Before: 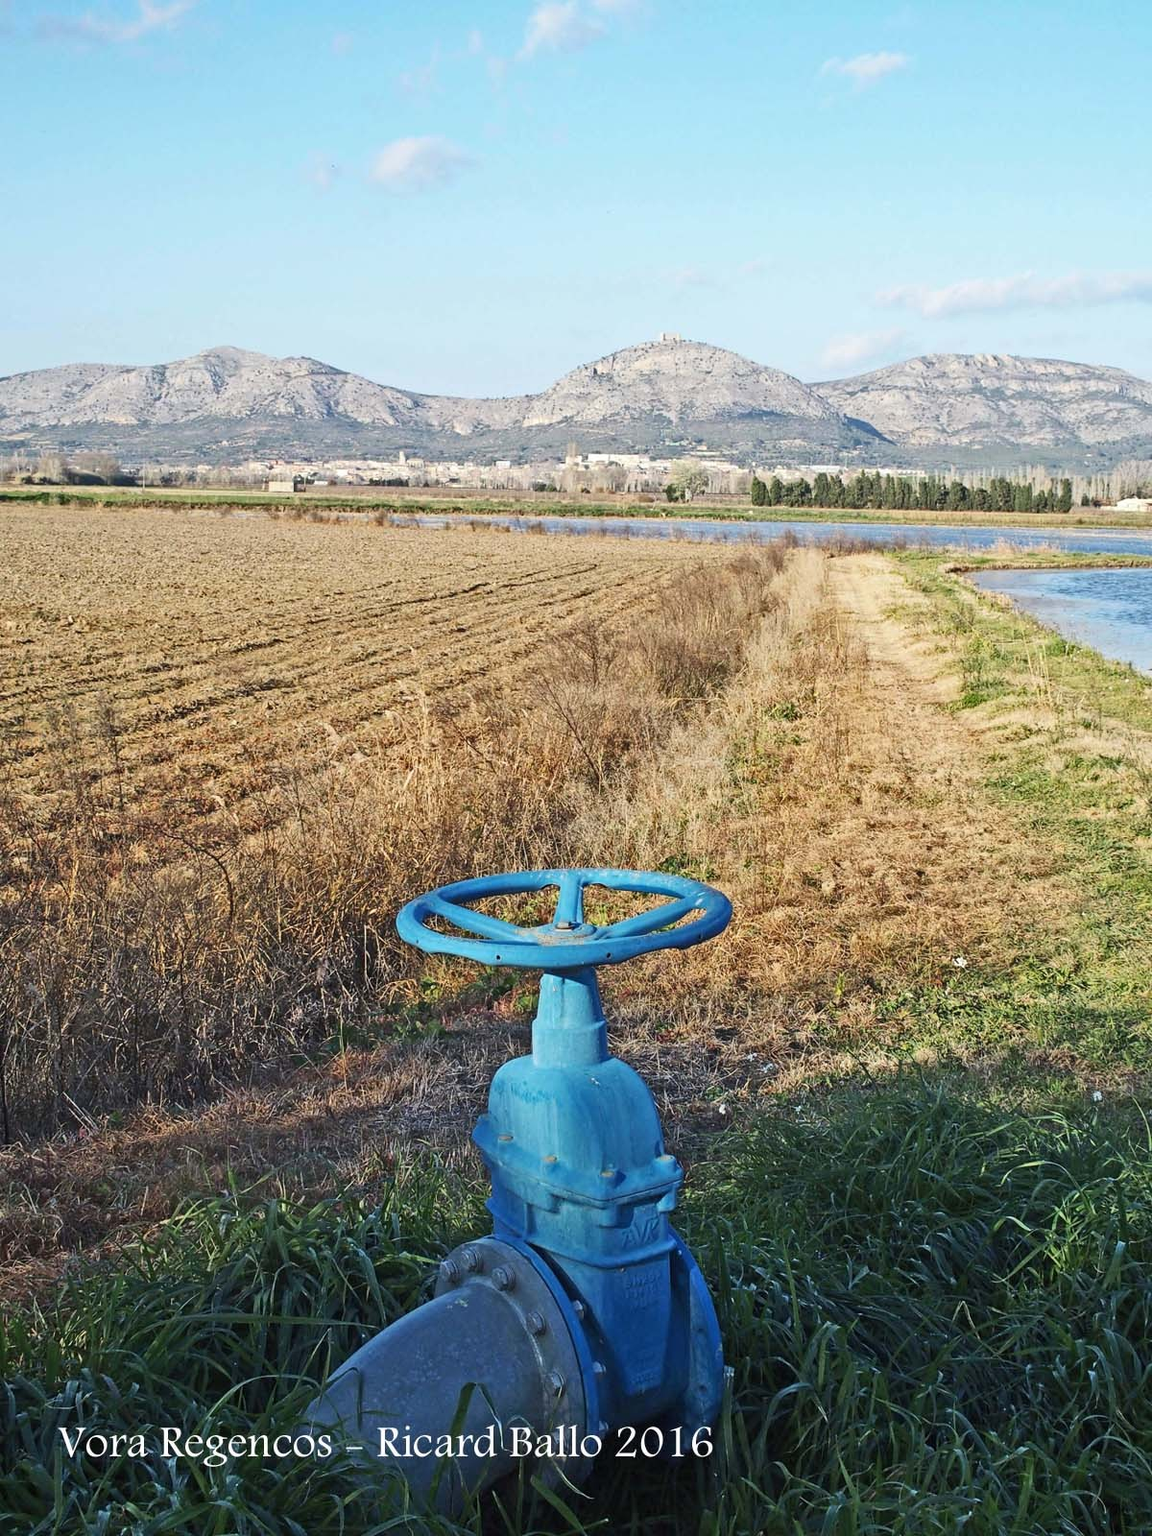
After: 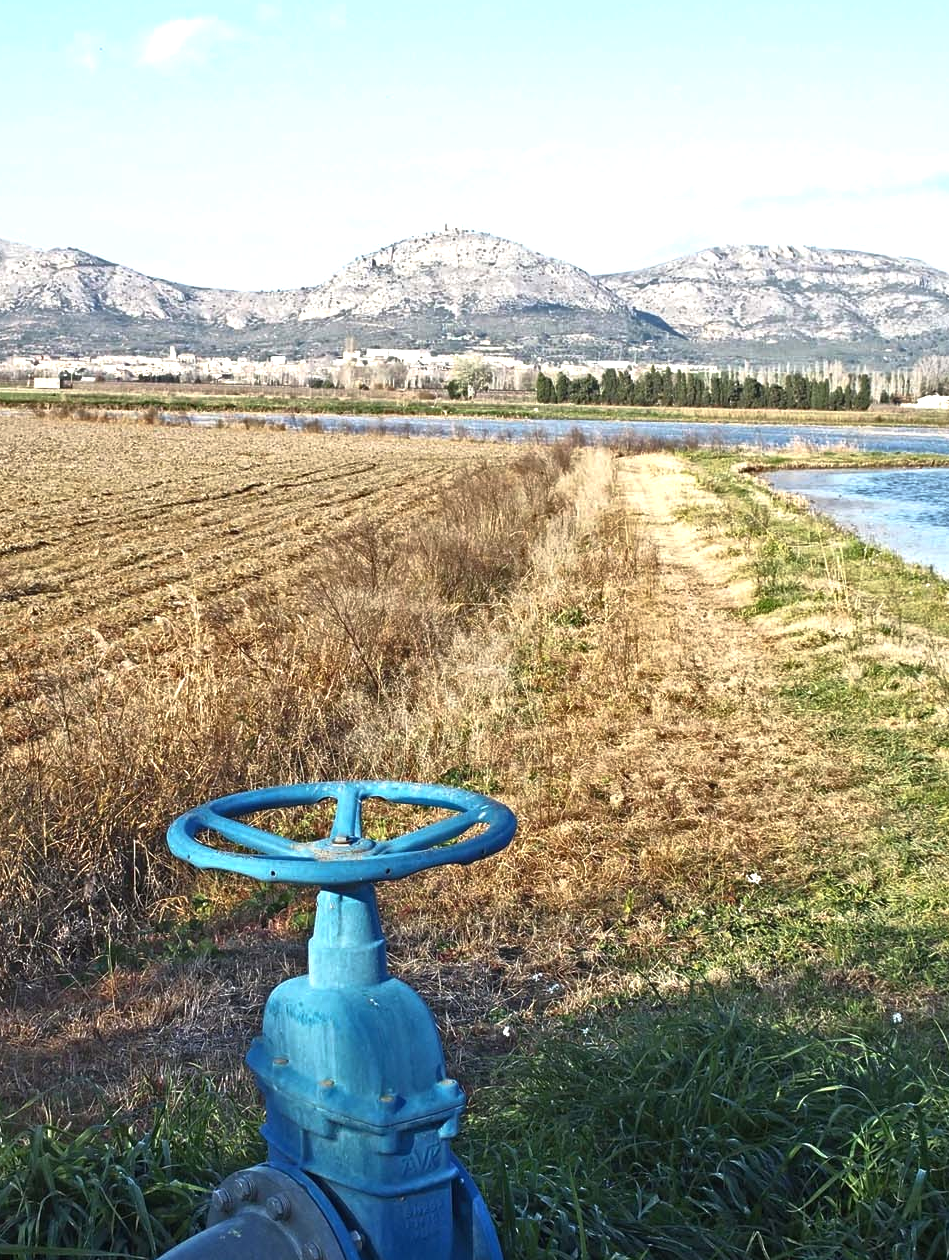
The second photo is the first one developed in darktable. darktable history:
tone equalizer: -8 EV 0.001 EV, -7 EV -0.002 EV, -6 EV 0.005 EV, -5 EV -0.018 EV, -4 EV -0.119 EV, -3 EV -0.164 EV, -2 EV 0.221 EV, -1 EV 0.706 EV, +0 EV 0.508 EV, edges refinement/feathering 500, mask exposure compensation -1.57 EV, preserve details no
crop and rotate: left 20.517%, top 7.771%, right 0.398%, bottom 13.457%
